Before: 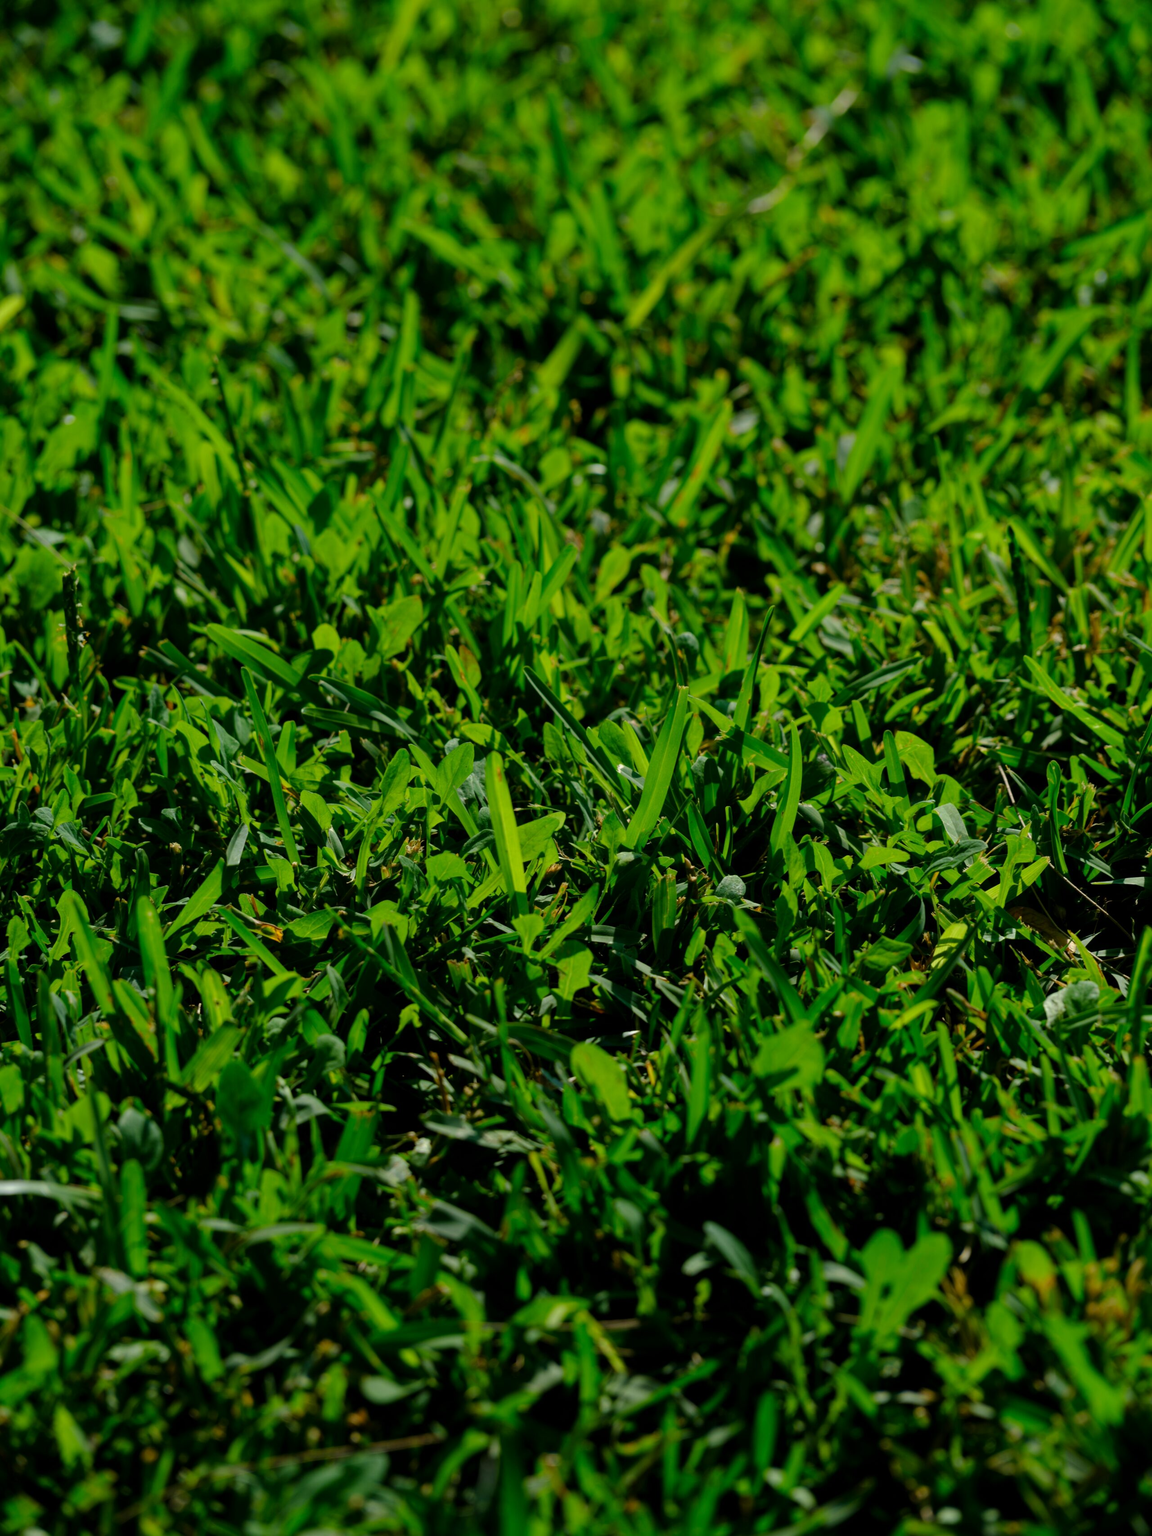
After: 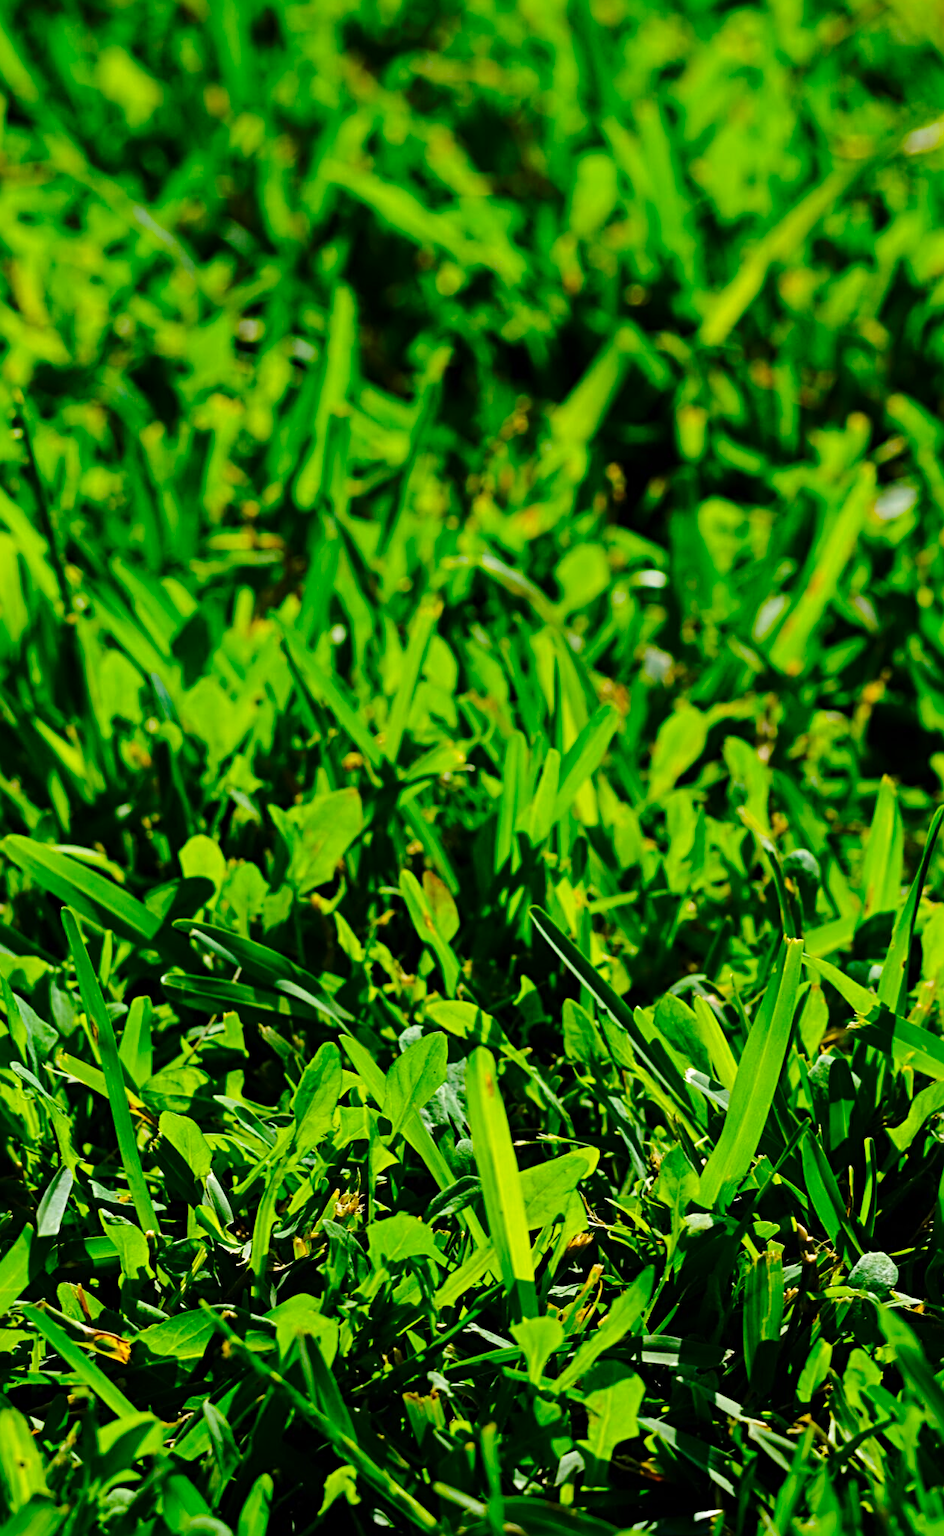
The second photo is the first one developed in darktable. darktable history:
sharpen: radius 3.948
crop: left 17.76%, top 7.848%, right 32.811%, bottom 31.838%
color balance rgb: linear chroma grading › global chroma 22.692%, perceptual saturation grading › global saturation 0.955%, global vibrance 9.632%
base curve: curves: ch0 [(0, 0) (0.028, 0.03) (0.121, 0.232) (0.46, 0.748) (0.859, 0.968) (1, 1)], preserve colors none
